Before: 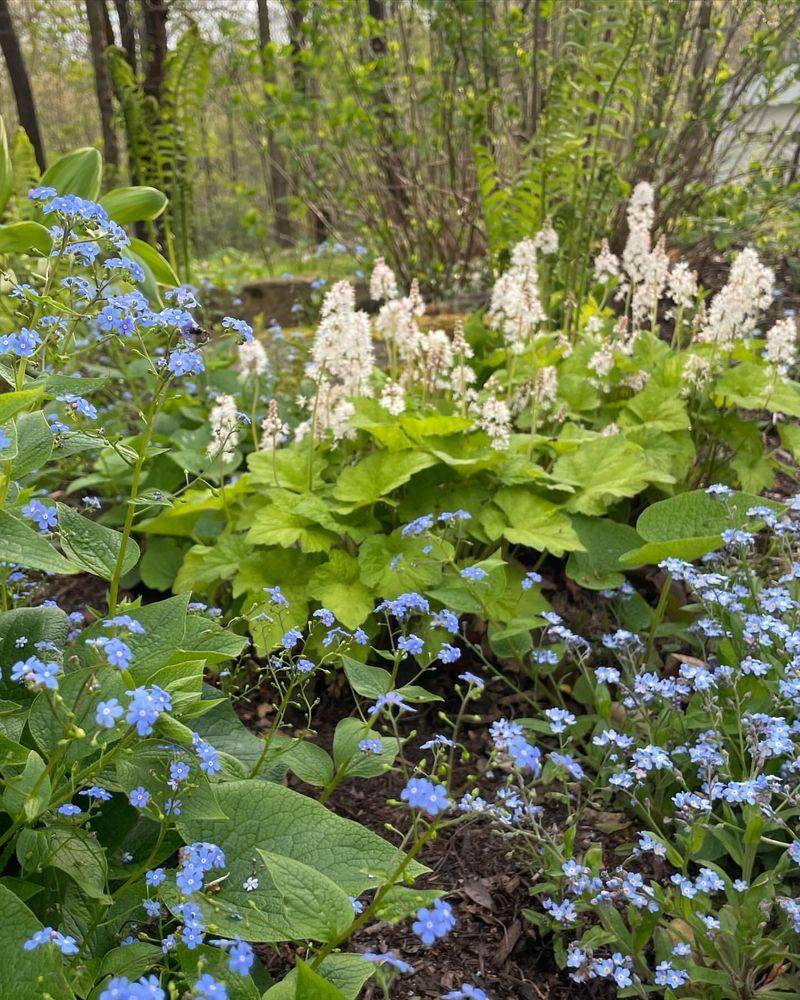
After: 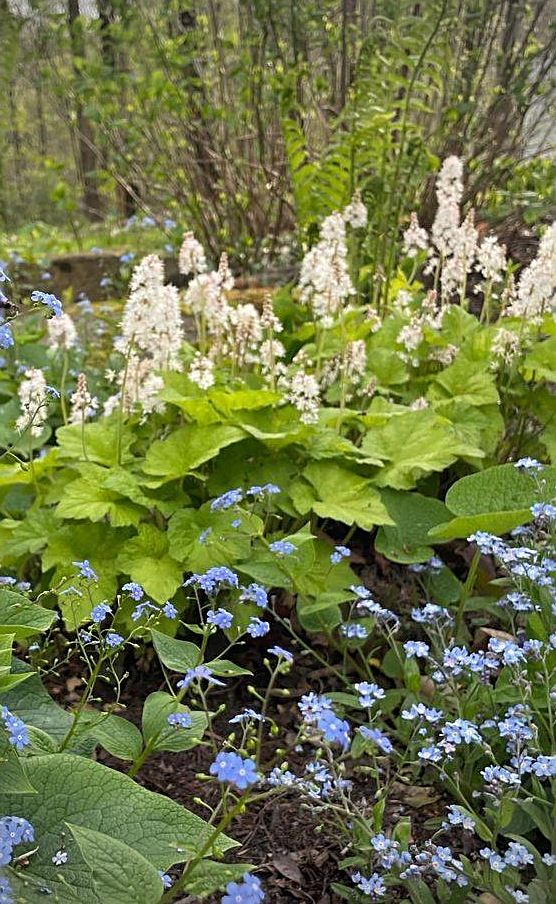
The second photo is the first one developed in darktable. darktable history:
sharpen: on, module defaults
crop and rotate: left 23.995%, top 2.662%, right 6.422%, bottom 6.924%
vignetting: on, module defaults
